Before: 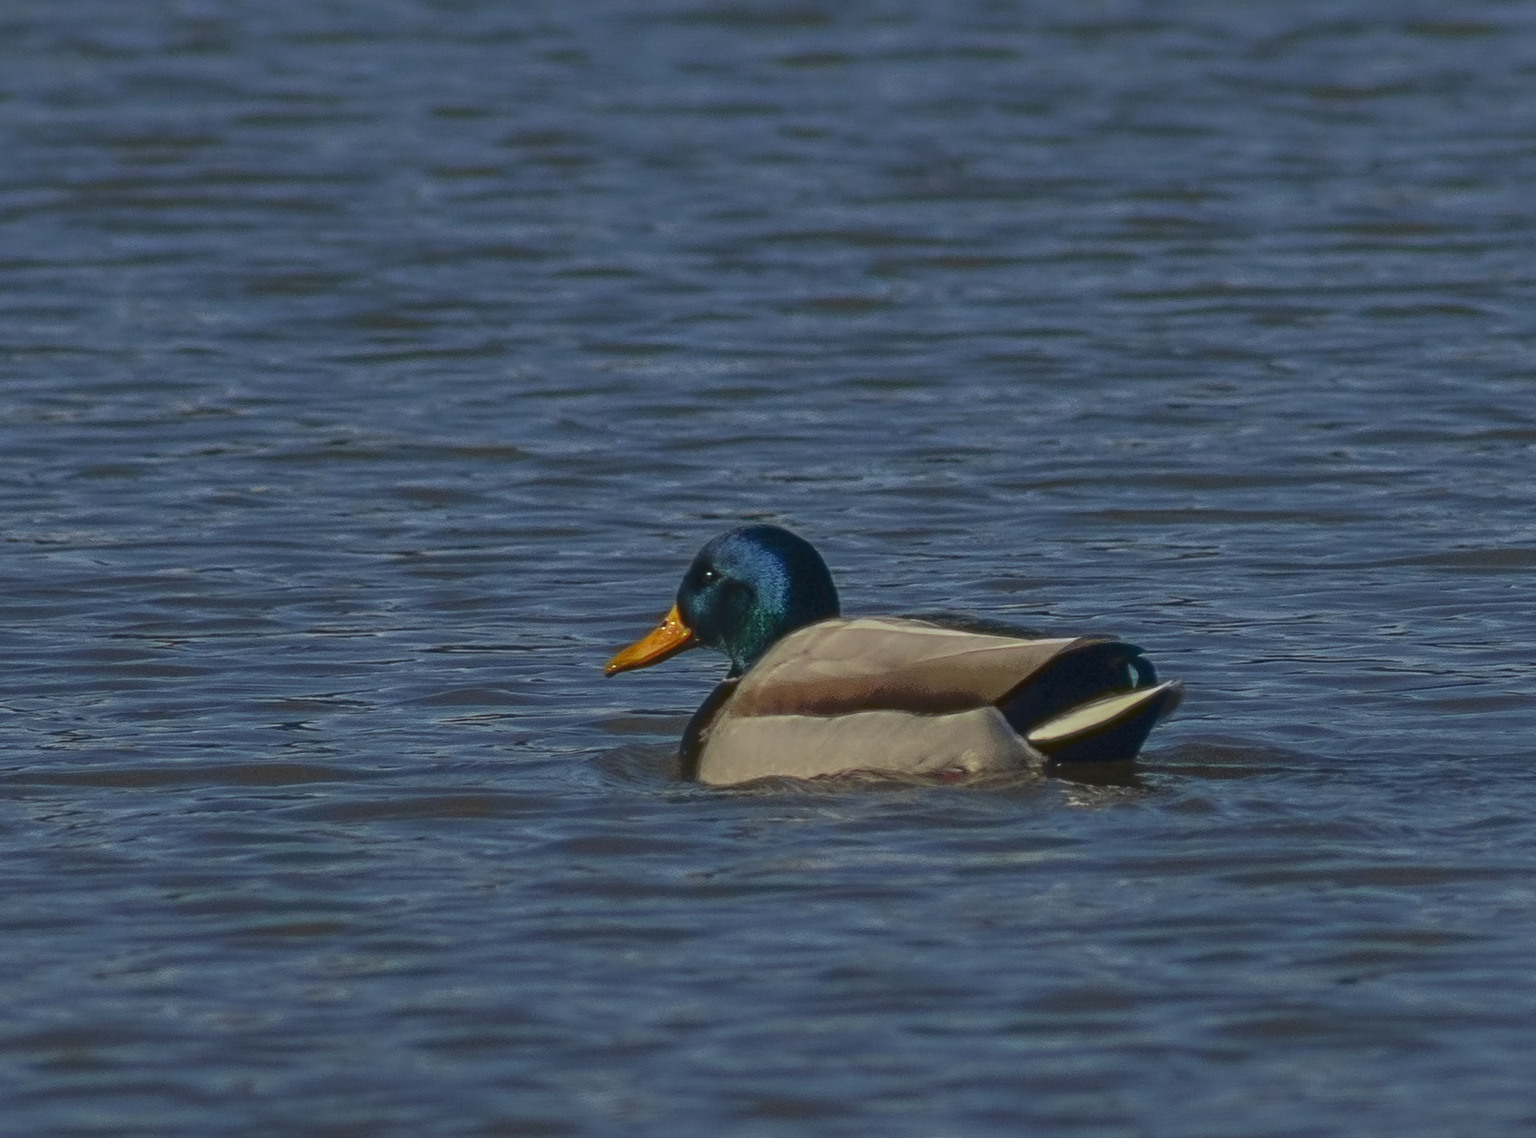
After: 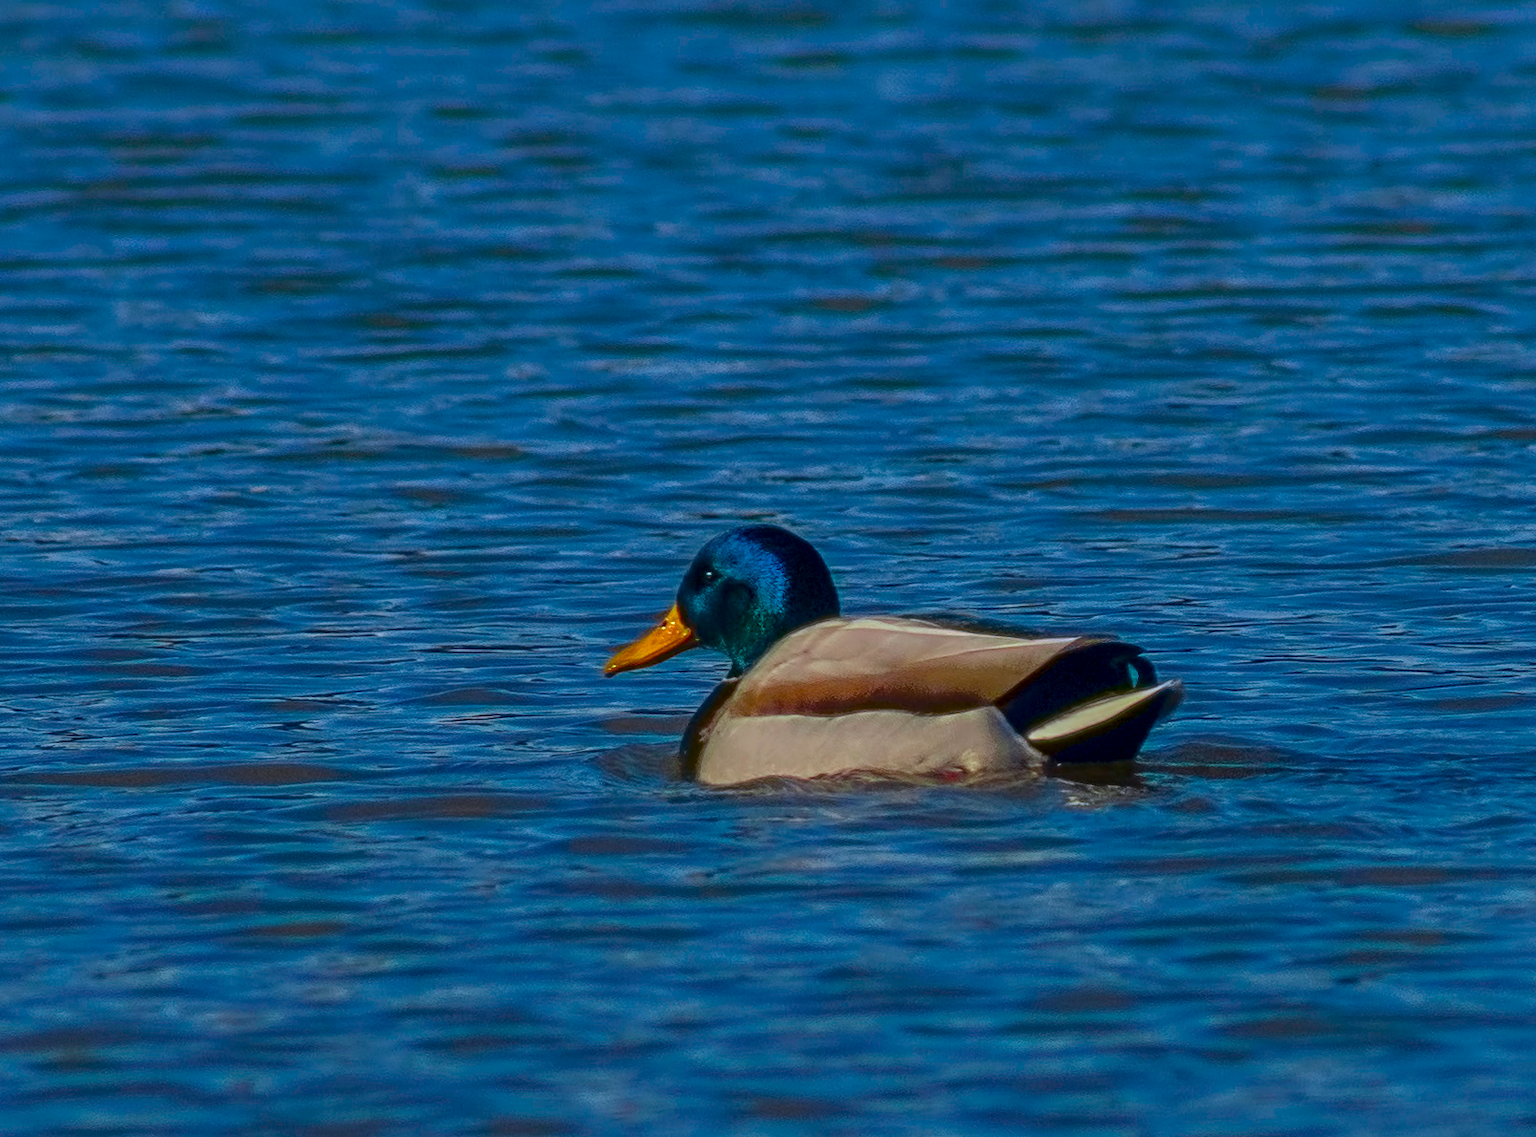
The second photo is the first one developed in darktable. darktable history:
color balance rgb: power › hue 312.32°, linear chroma grading › global chroma 14.739%, perceptual saturation grading › global saturation 20%, perceptual saturation grading › highlights -25.069%, perceptual saturation grading › shadows 24.18%, global vibrance 25.546%
color calibration: gray › normalize channels true, illuminant as shot in camera, x 0.358, y 0.373, temperature 4628.91 K, gamut compression 0.027
local contrast: on, module defaults
